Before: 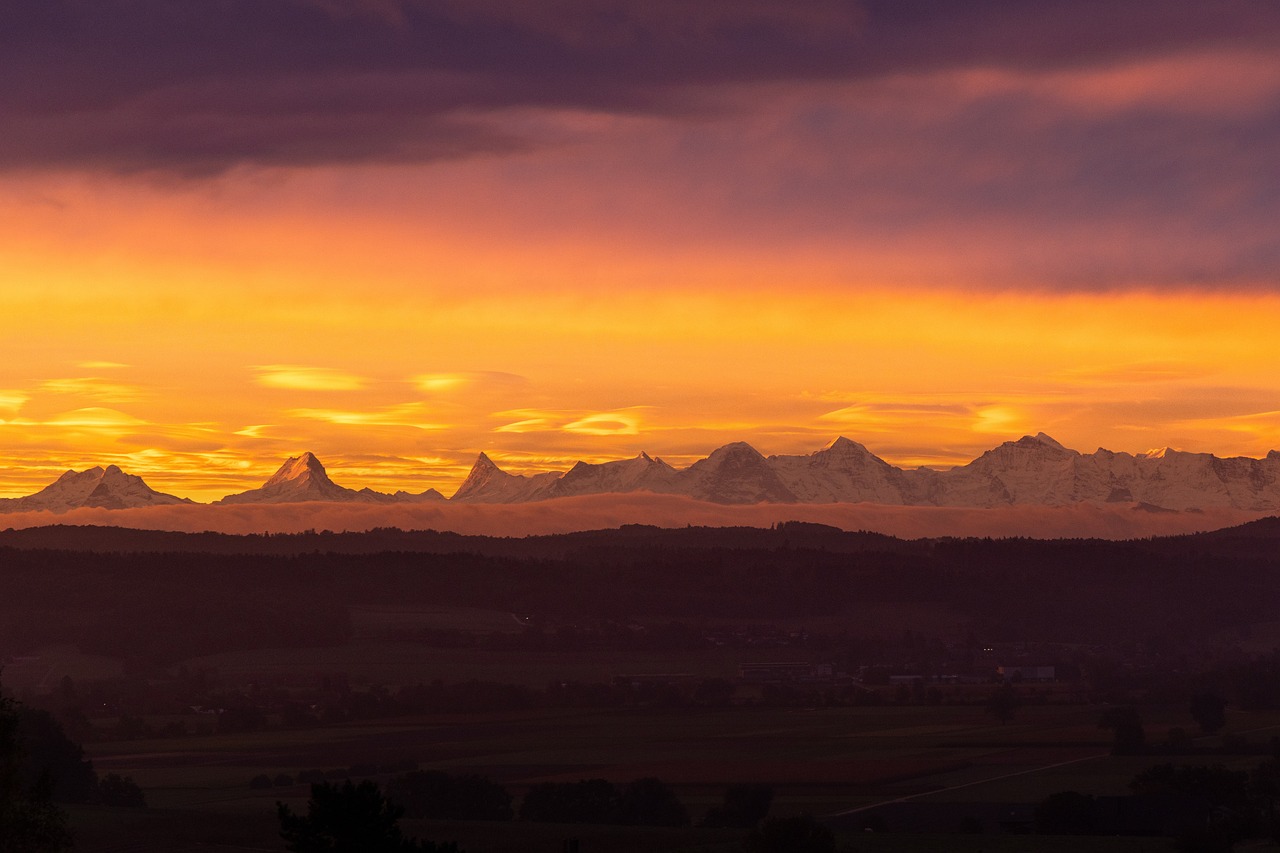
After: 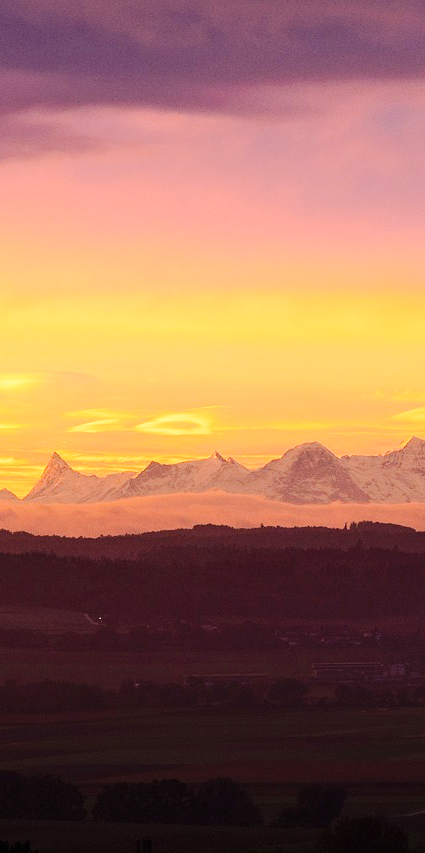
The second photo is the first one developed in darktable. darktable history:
crop: left 33.36%, right 33.36%
tone curve: curves: ch0 [(0, 0) (0.003, 0.005) (0.011, 0.011) (0.025, 0.022) (0.044, 0.038) (0.069, 0.062) (0.1, 0.091) (0.136, 0.128) (0.177, 0.183) (0.224, 0.246) (0.277, 0.325) (0.335, 0.403) (0.399, 0.473) (0.468, 0.557) (0.543, 0.638) (0.623, 0.709) (0.709, 0.782) (0.801, 0.847) (0.898, 0.923) (1, 1)], preserve colors none
base curve: curves: ch0 [(0, 0) (0.025, 0.046) (0.112, 0.277) (0.467, 0.74) (0.814, 0.929) (1, 0.942)]
